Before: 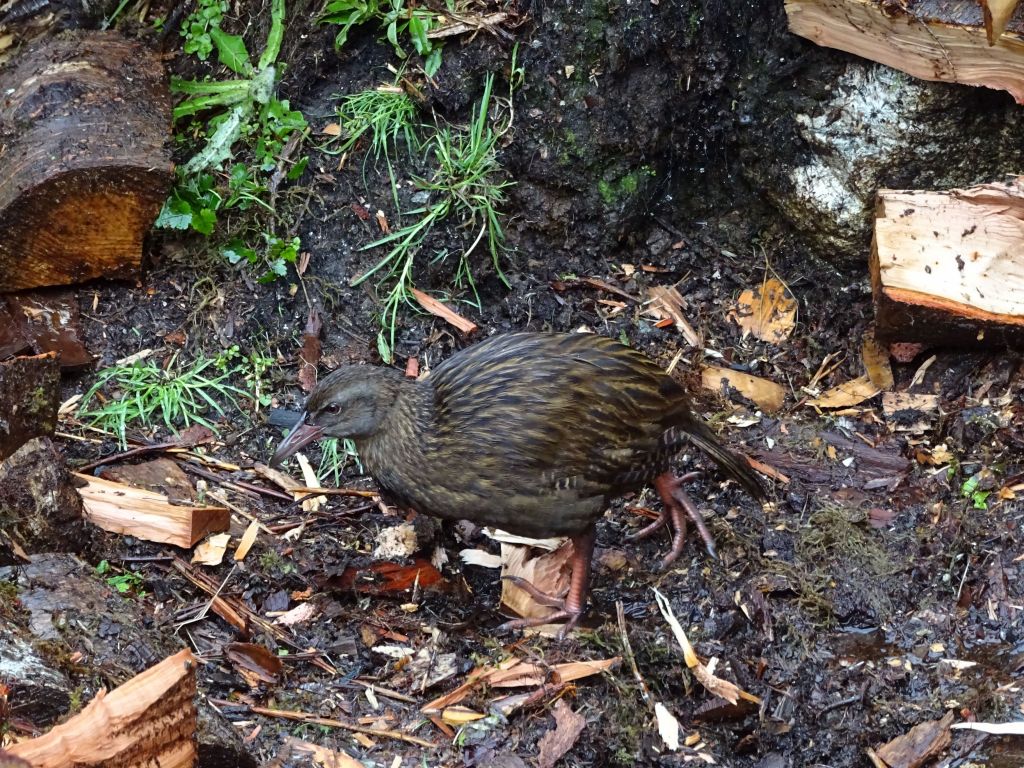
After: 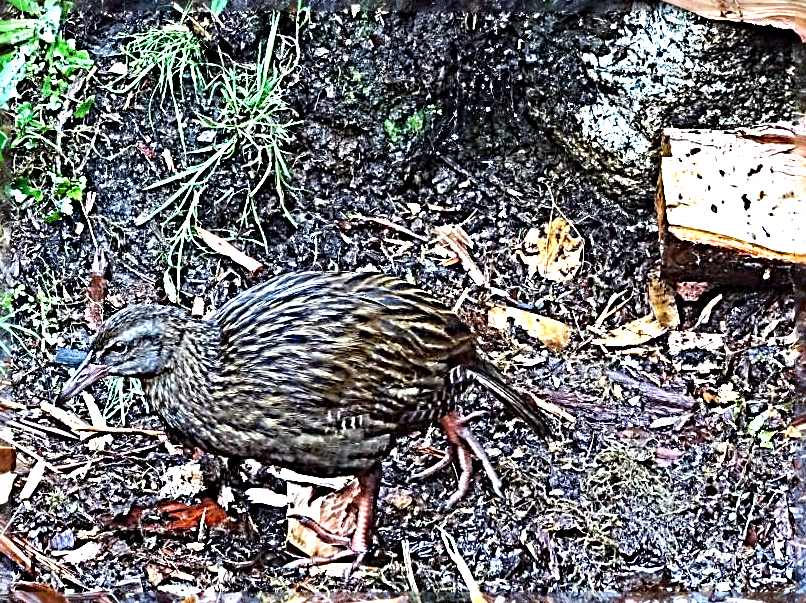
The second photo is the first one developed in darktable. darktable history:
crop and rotate: left 20.909%, top 8.017%, right 0.38%, bottom 13.425%
haze removal: strength 0.524, distance 0.924, adaptive false
exposure: black level correction 0, exposure 1.199 EV, compensate exposure bias true, compensate highlight preservation false
color calibration: x 0.37, y 0.382, temperature 4303.84 K, saturation algorithm version 1 (2020)
sharpen: radius 4.035, amount 1.986
